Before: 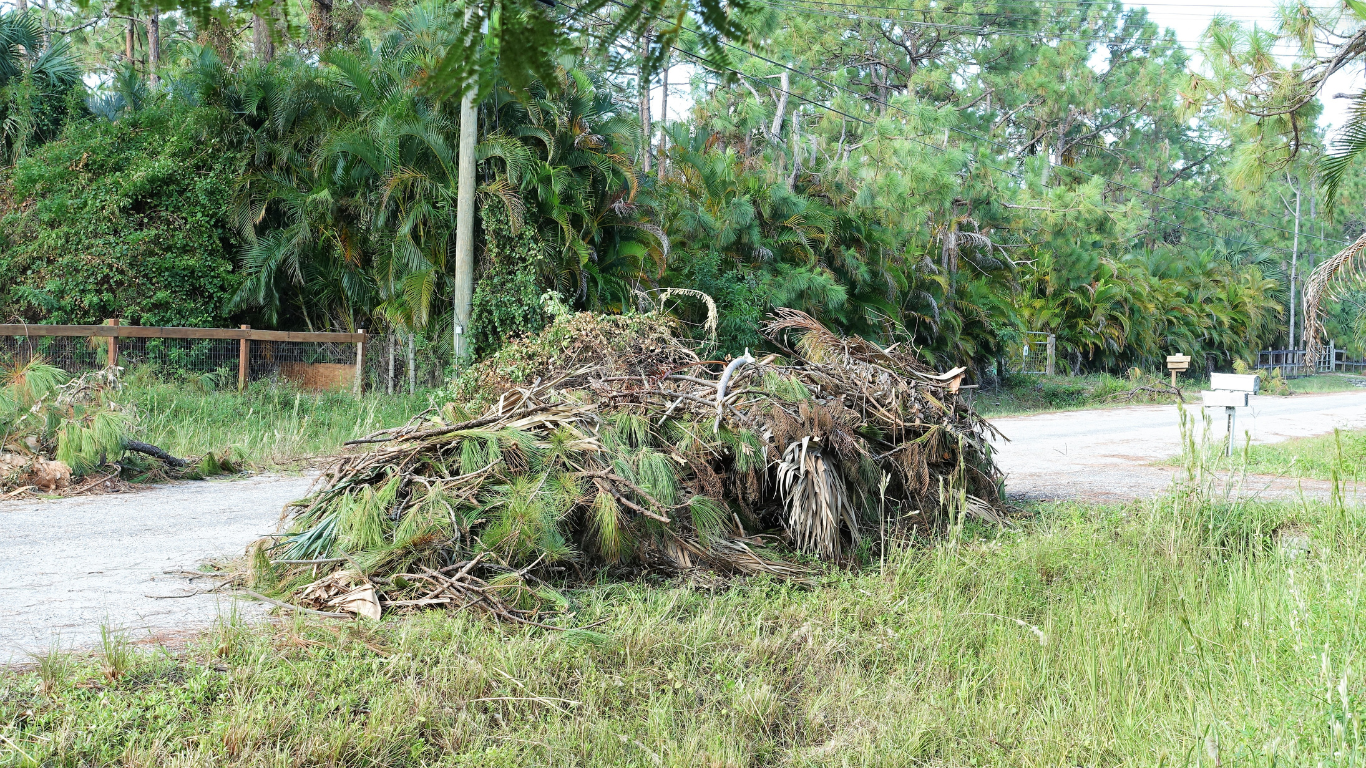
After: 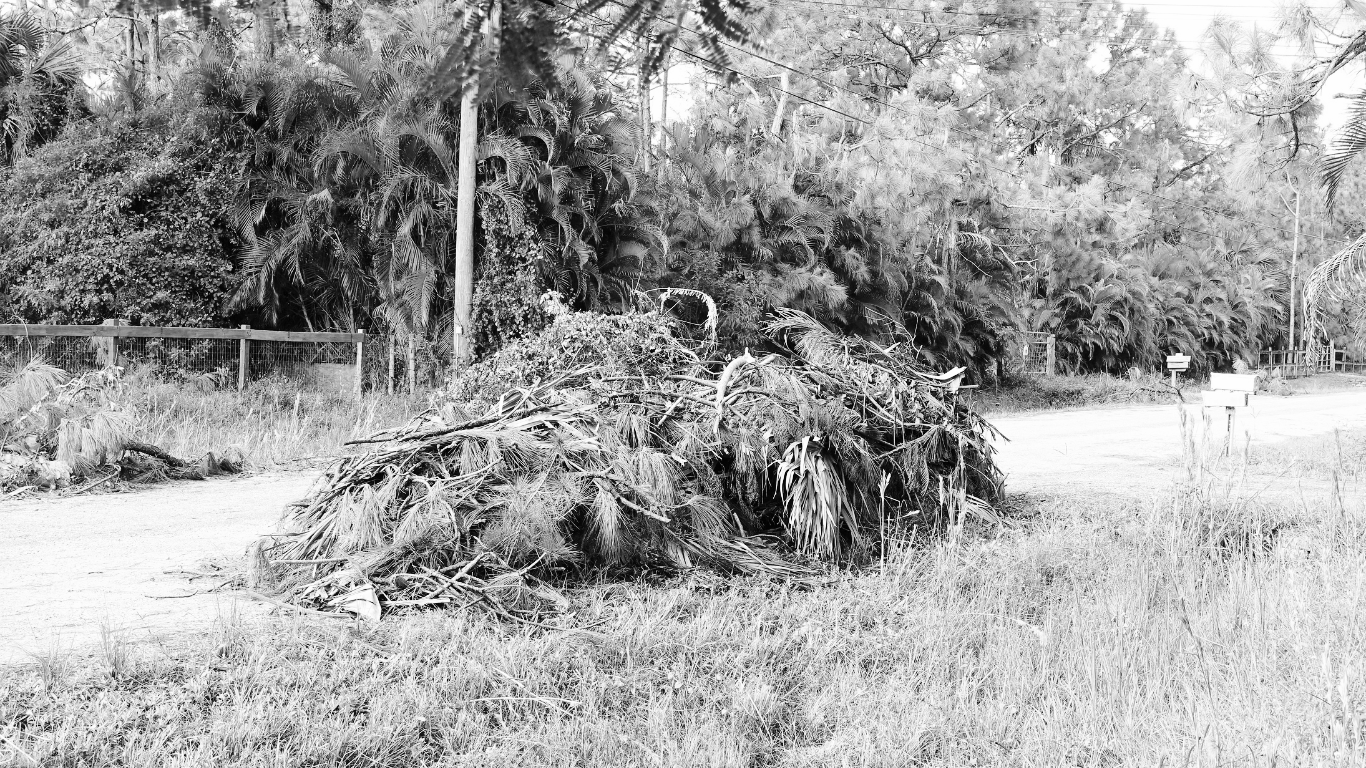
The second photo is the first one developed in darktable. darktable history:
monochrome: on, module defaults
base curve: curves: ch0 [(0, 0) (0.032, 0.025) (0.121, 0.166) (0.206, 0.329) (0.605, 0.79) (1, 1)], preserve colors none
tone equalizer: on, module defaults
white balance: red 0.926, green 1.003, blue 1.133
